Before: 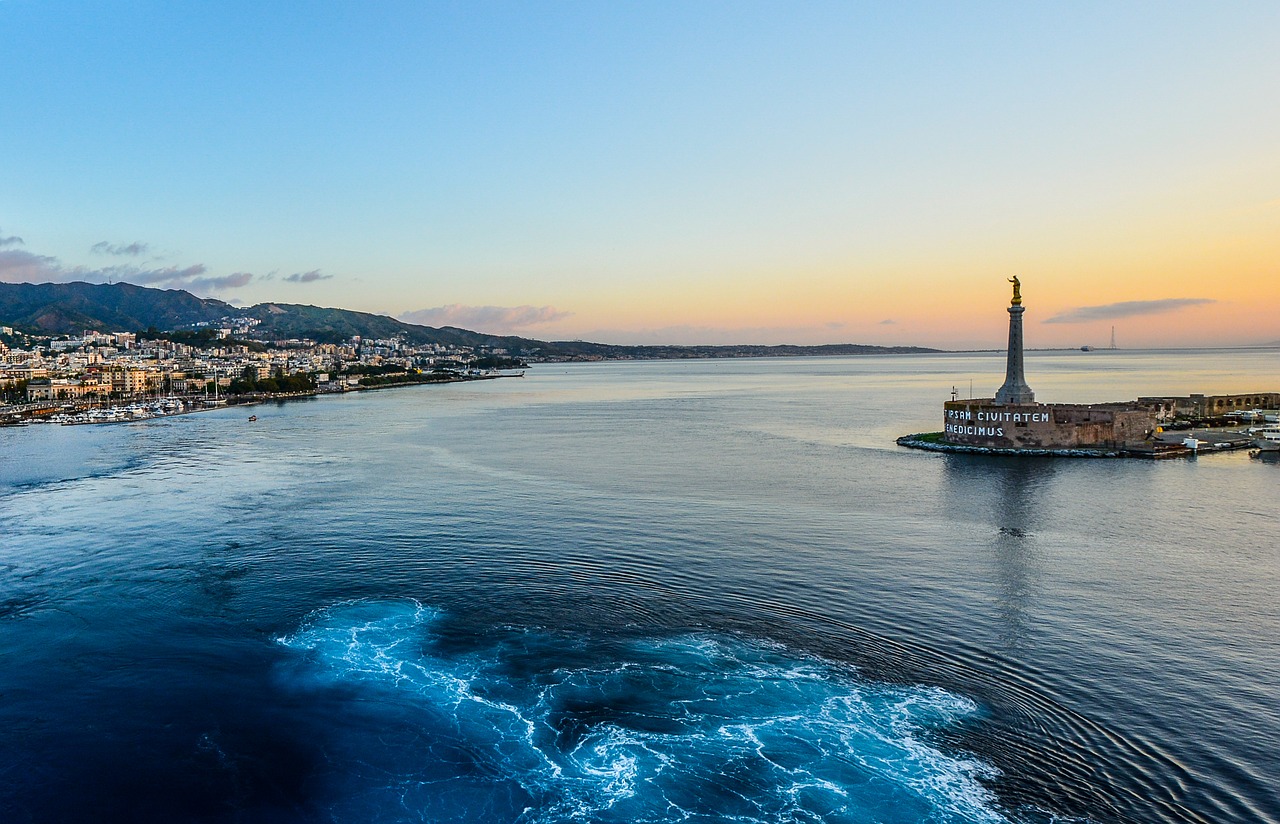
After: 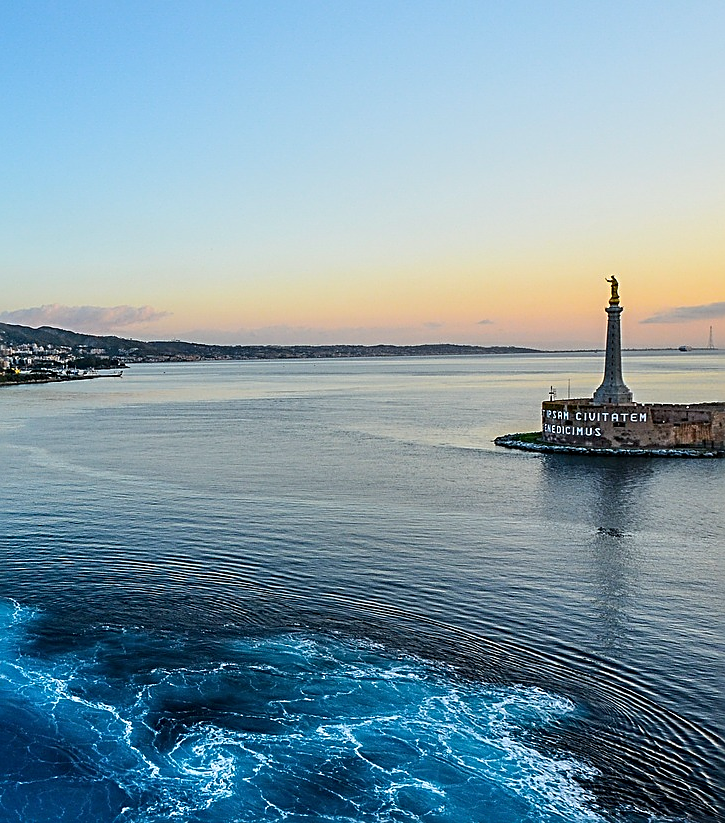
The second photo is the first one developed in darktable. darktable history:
sharpen: radius 2.531, amount 0.628
white balance: red 0.982, blue 1.018
crop: left 31.458%, top 0%, right 11.876%
